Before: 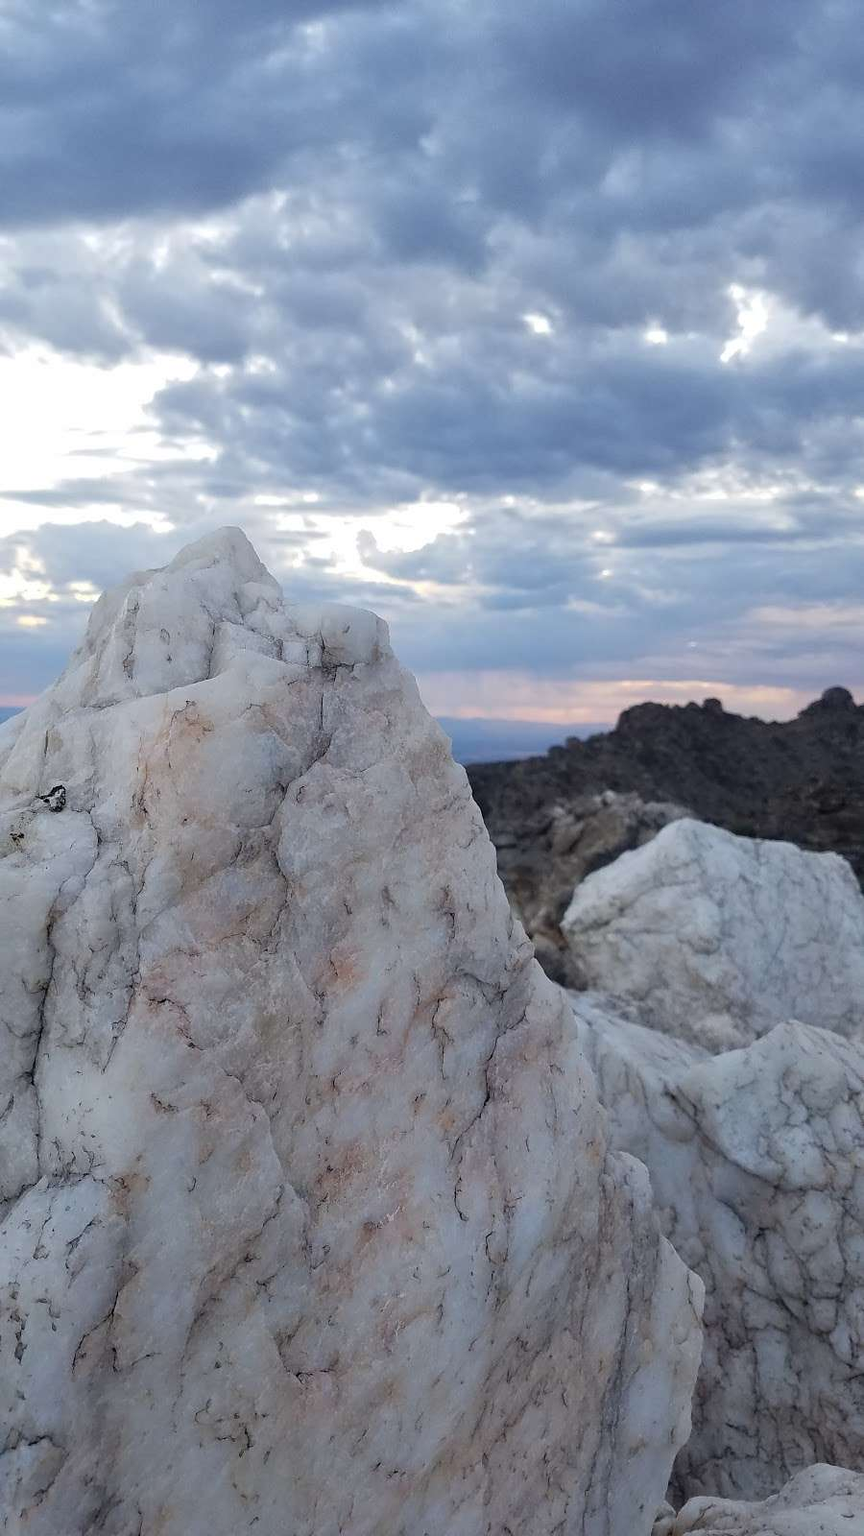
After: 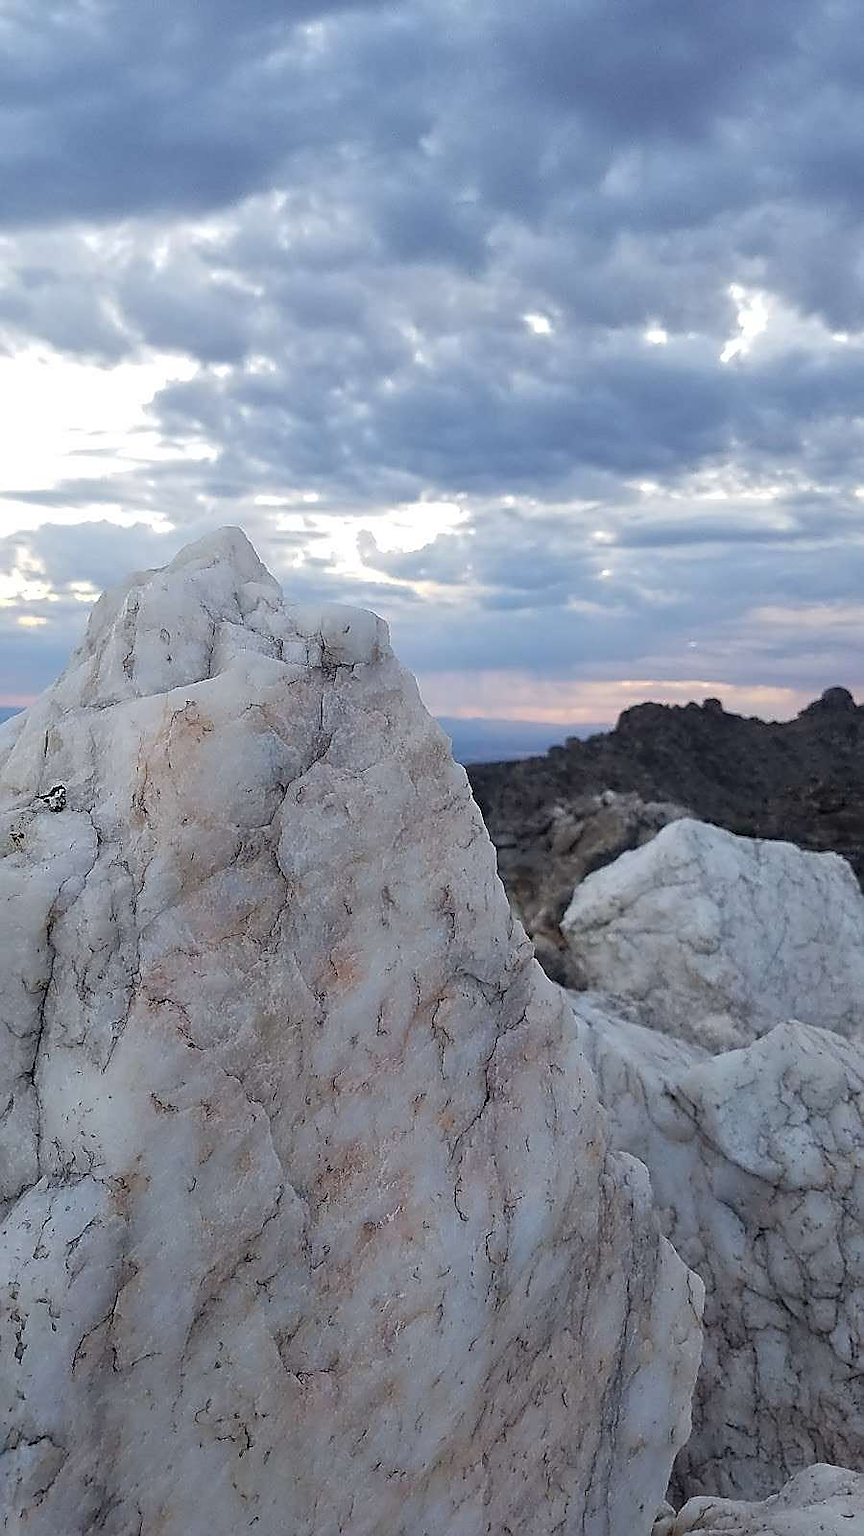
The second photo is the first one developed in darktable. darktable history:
tone equalizer: on, module defaults
sharpen: radius 1.403, amount 1.241, threshold 0.738
